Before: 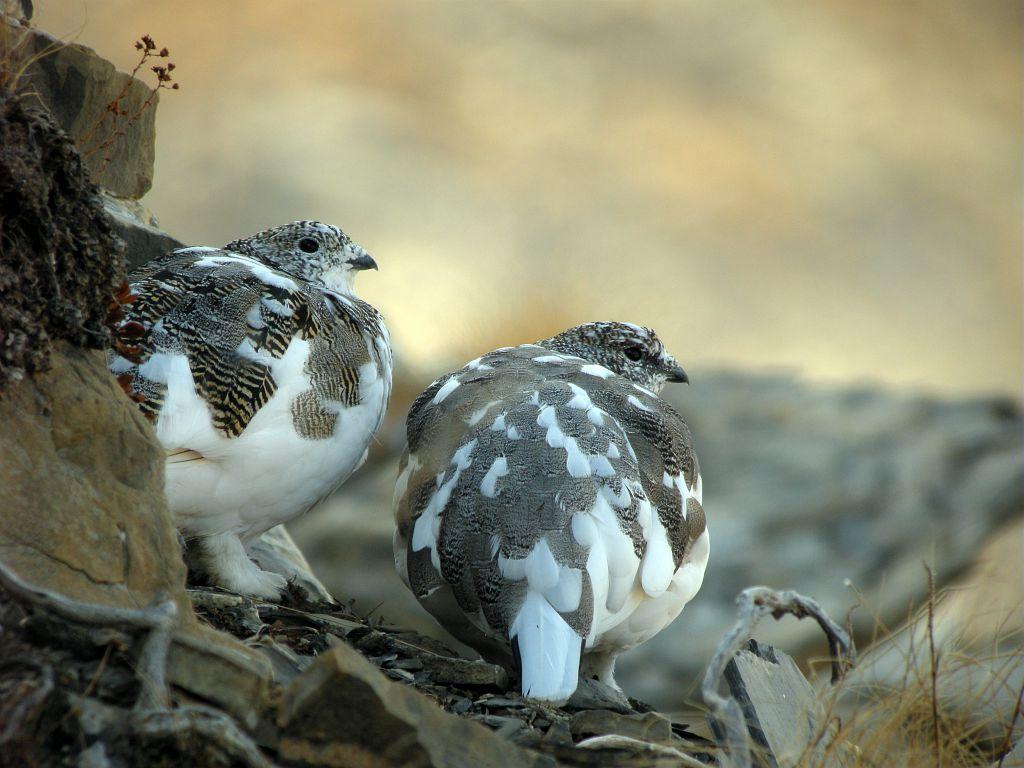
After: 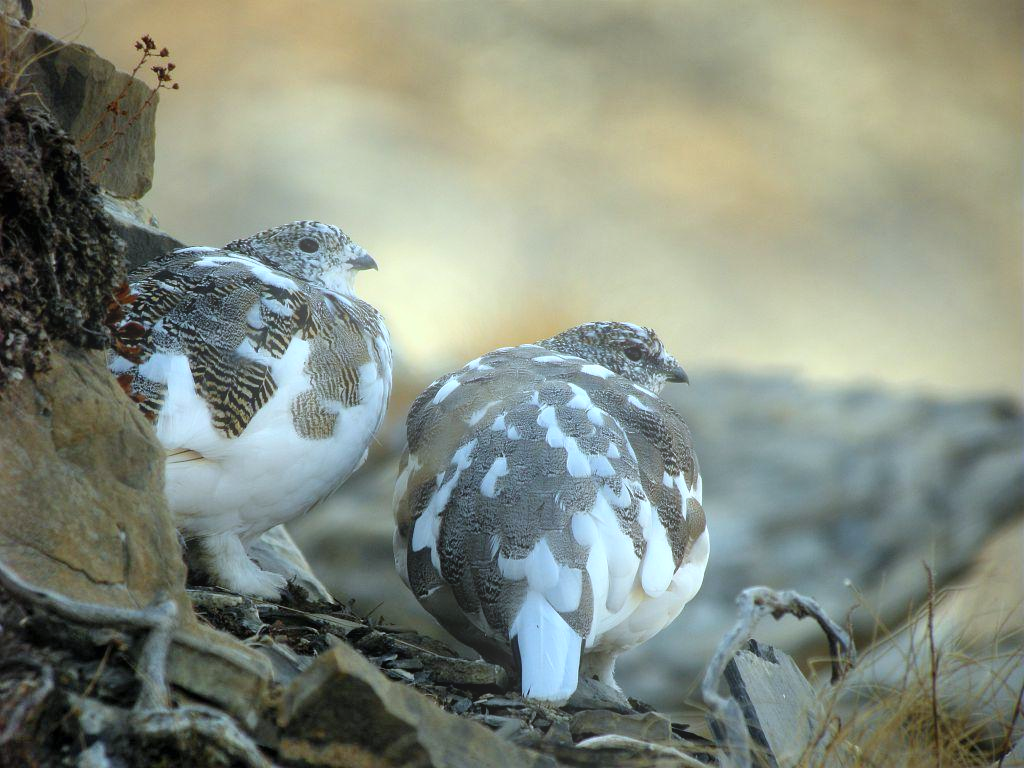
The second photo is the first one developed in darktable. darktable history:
white balance: red 0.954, blue 1.079
bloom: on, module defaults
shadows and highlights: soften with gaussian
